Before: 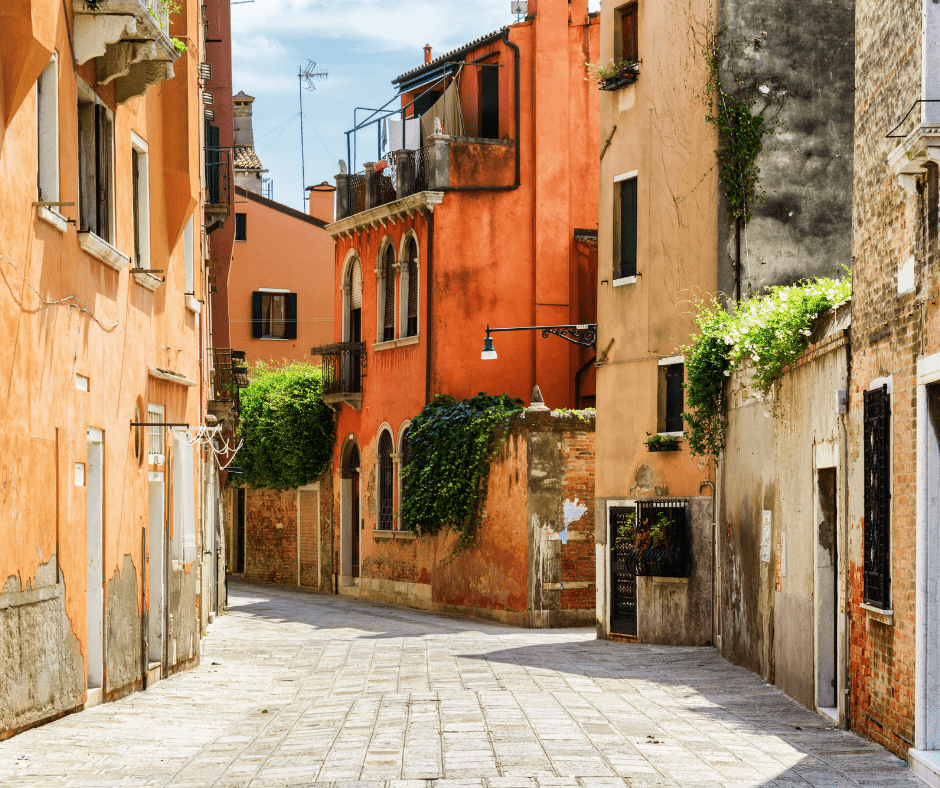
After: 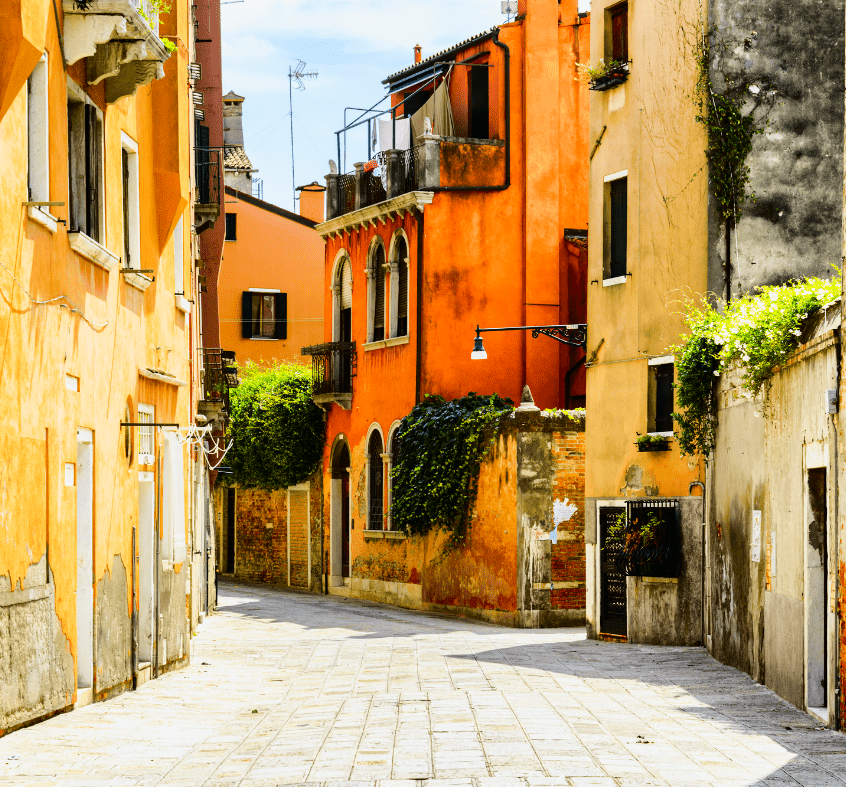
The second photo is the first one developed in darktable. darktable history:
crop and rotate: left 1.088%, right 8.807%
tone curve: curves: ch0 [(0, 0) (0.136, 0.071) (0.346, 0.366) (0.489, 0.573) (0.66, 0.748) (0.858, 0.926) (1, 0.977)]; ch1 [(0, 0) (0.353, 0.344) (0.45, 0.46) (0.498, 0.498) (0.521, 0.512) (0.563, 0.559) (0.592, 0.605) (0.641, 0.673) (1, 1)]; ch2 [(0, 0) (0.333, 0.346) (0.375, 0.375) (0.424, 0.43) (0.476, 0.492) (0.502, 0.502) (0.524, 0.531) (0.579, 0.61) (0.612, 0.644) (0.641, 0.722) (1, 1)], color space Lab, independent channels, preserve colors none
white balance: red 0.988, blue 1.017
